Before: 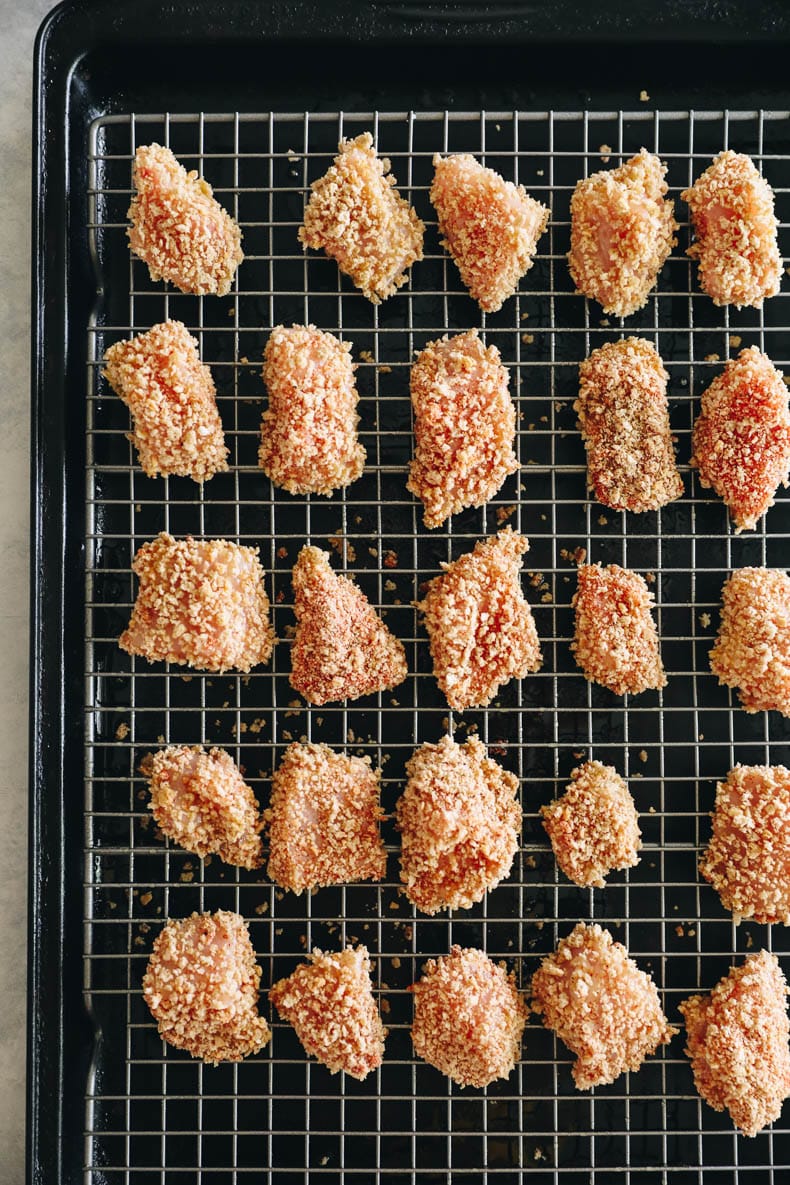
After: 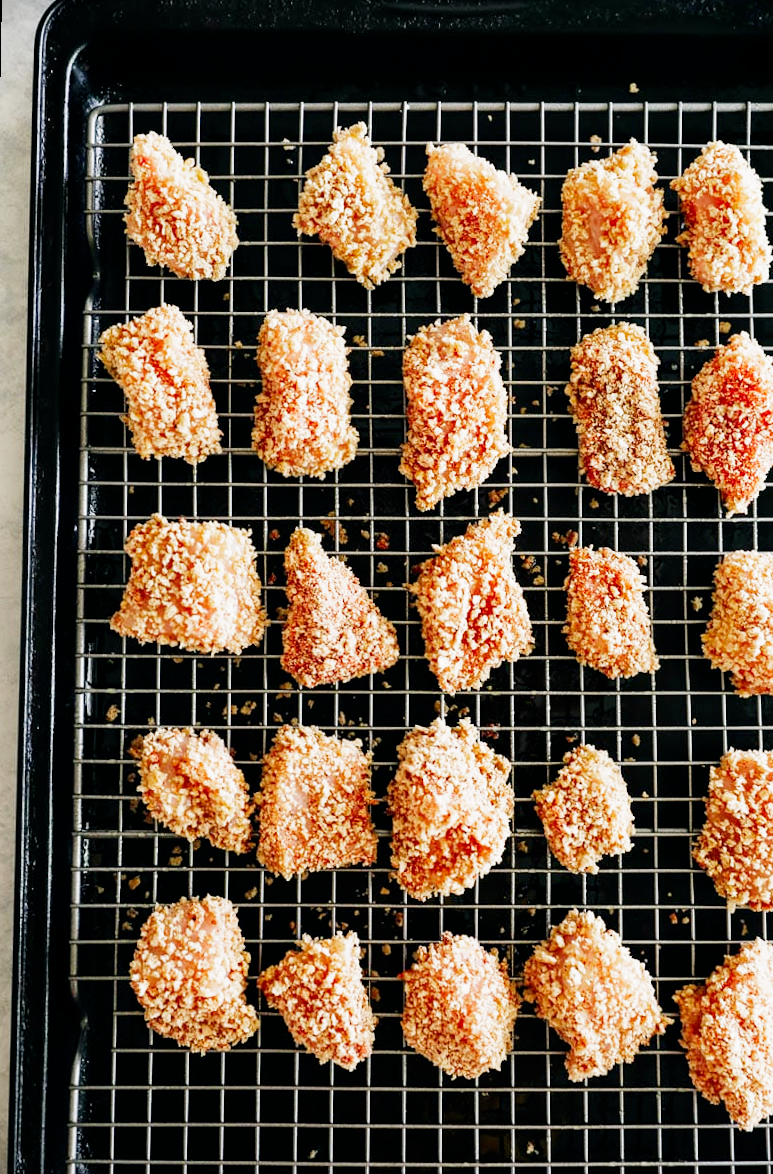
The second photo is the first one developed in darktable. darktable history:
filmic rgb: middle gray luminance 12.74%, black relative exposure -10.13 EV, white relative exposure 3.47 EV, threshold 6 EV, target black luminance 0%, hardness 5.74, latitude 44.69%, contrast 1.221, highlights saturation mix 5%, shadows ↔ highlights balance 26.78%, add noise in highlights 0, preserve chrominance no, color science v3 (2019), use custom middle-gray values true, iterations of high-quality reconstruction 0, contrast in highlights soft, enable highlight reconstruction true
rotate and perspective: rotation 0.226°, lens shift (vertical) -0.042, crop left 0.023, crop right 0.982, crop top 0.006, crop bottom 0.994
